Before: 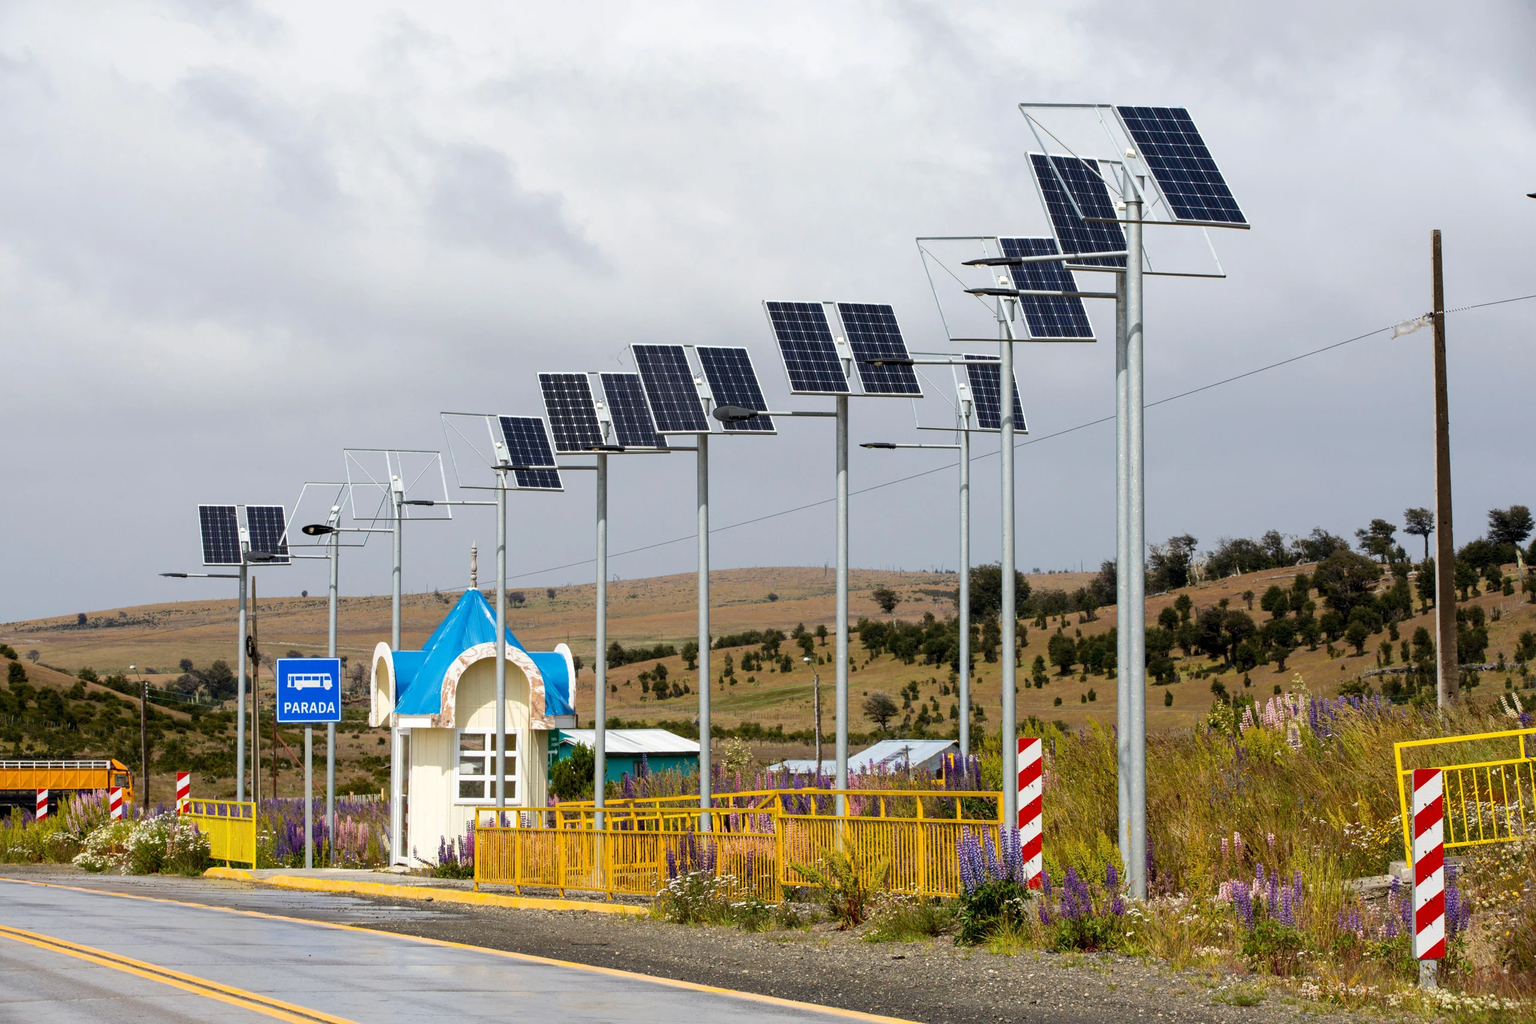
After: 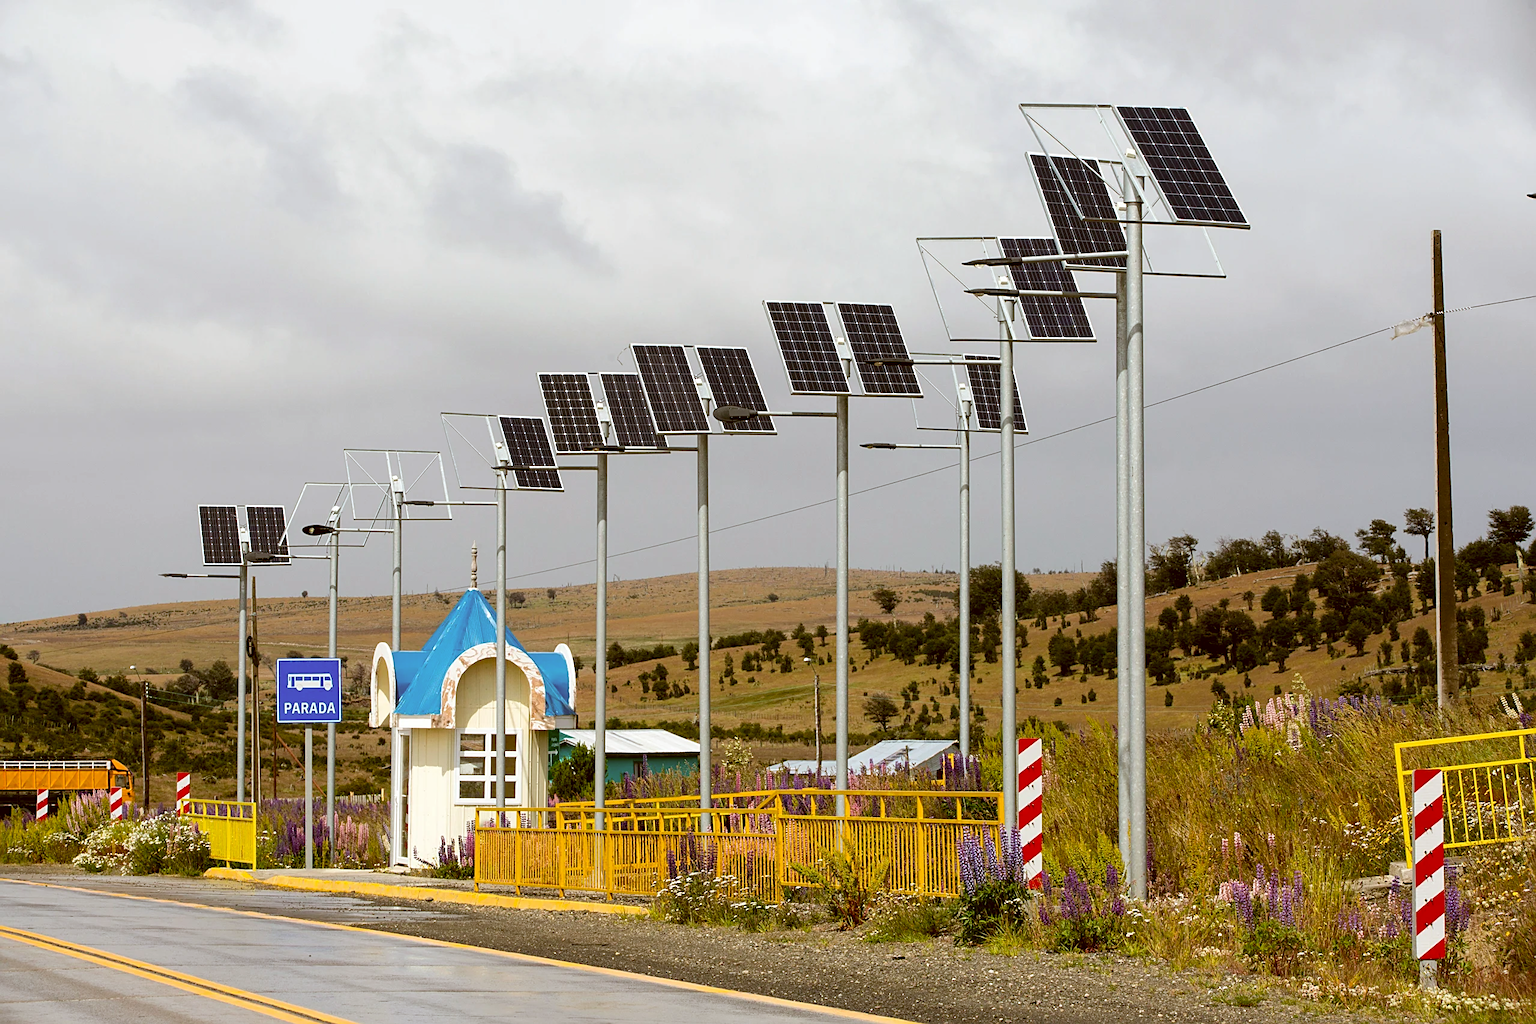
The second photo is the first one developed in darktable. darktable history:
color correction: highlights a* -0.528, highlights b* 0.169, shadows a* 4.8, shadows b* 20.59
sharpen: on, module defaults
